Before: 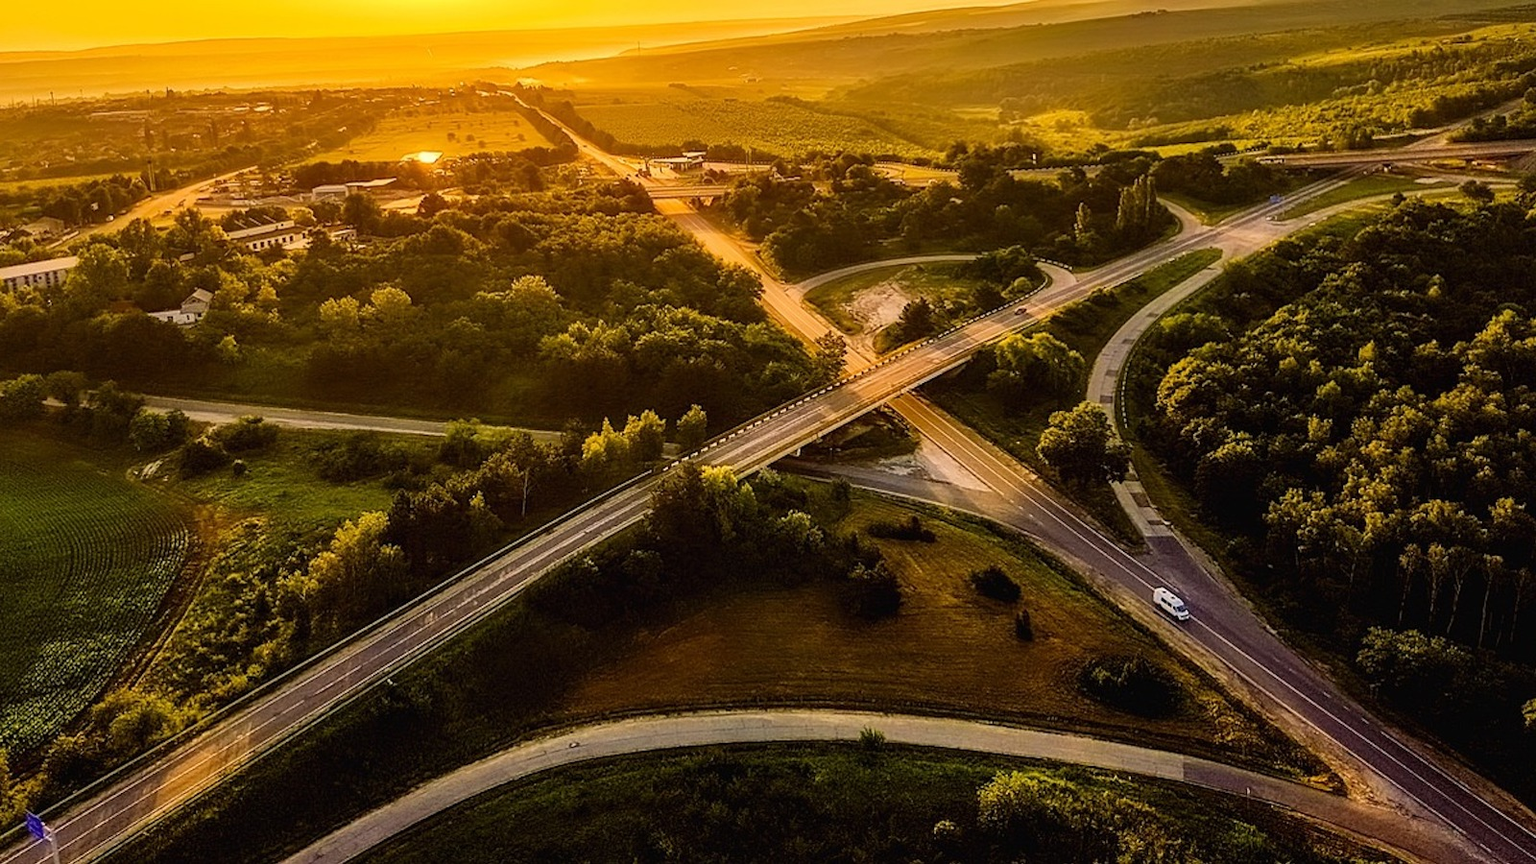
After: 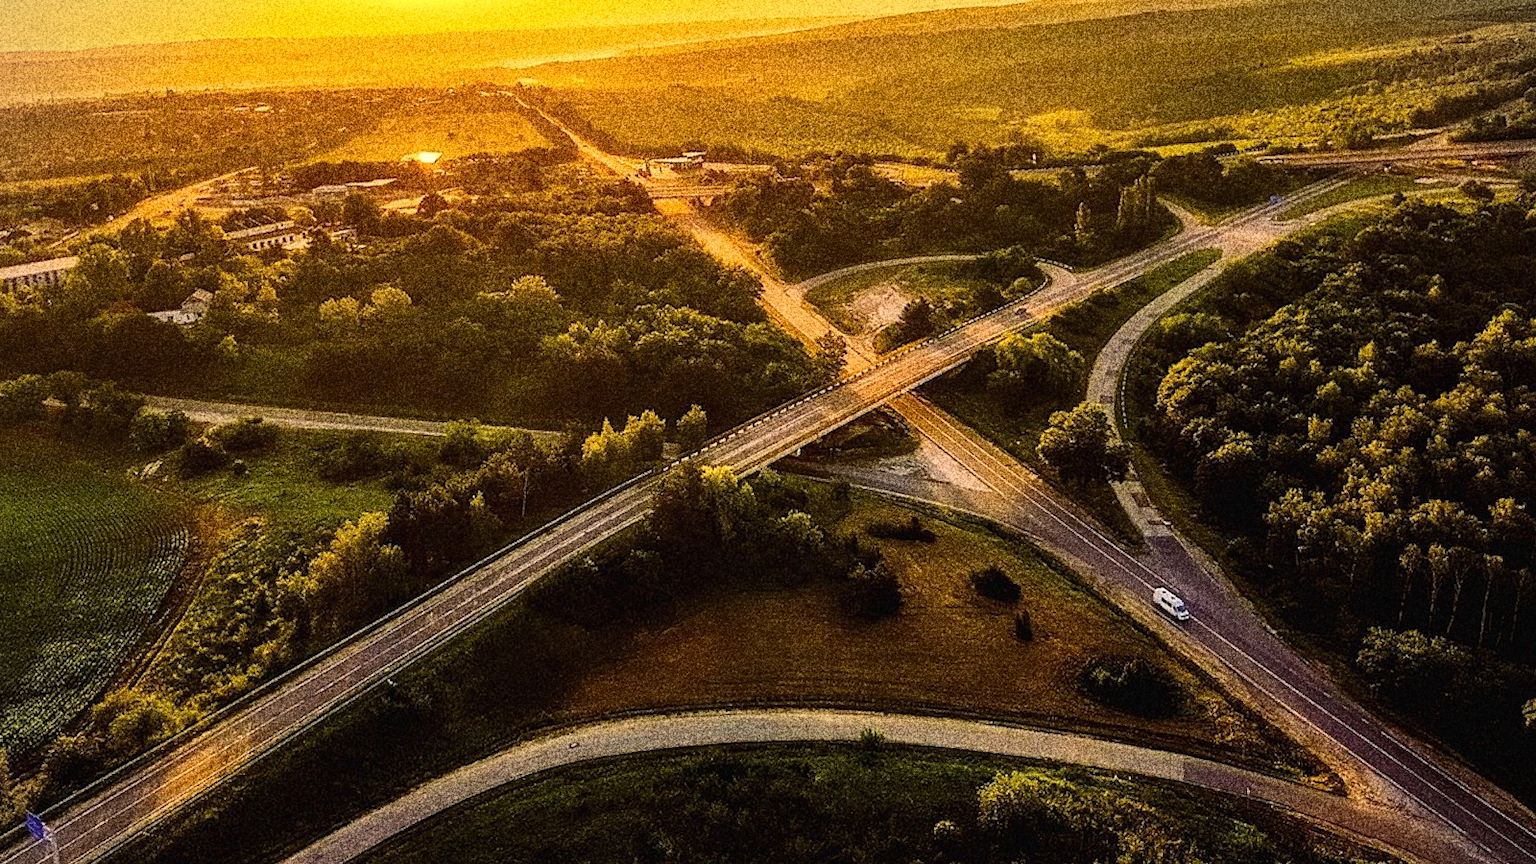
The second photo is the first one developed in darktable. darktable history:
grain: coarseness 30.02 ISO, strength 100%
vignetting: fall-off start 100%, brightness -0.282, width/height ratio 1.31
exposure: exposure 0.131 EV, compensate highlight preservation false
